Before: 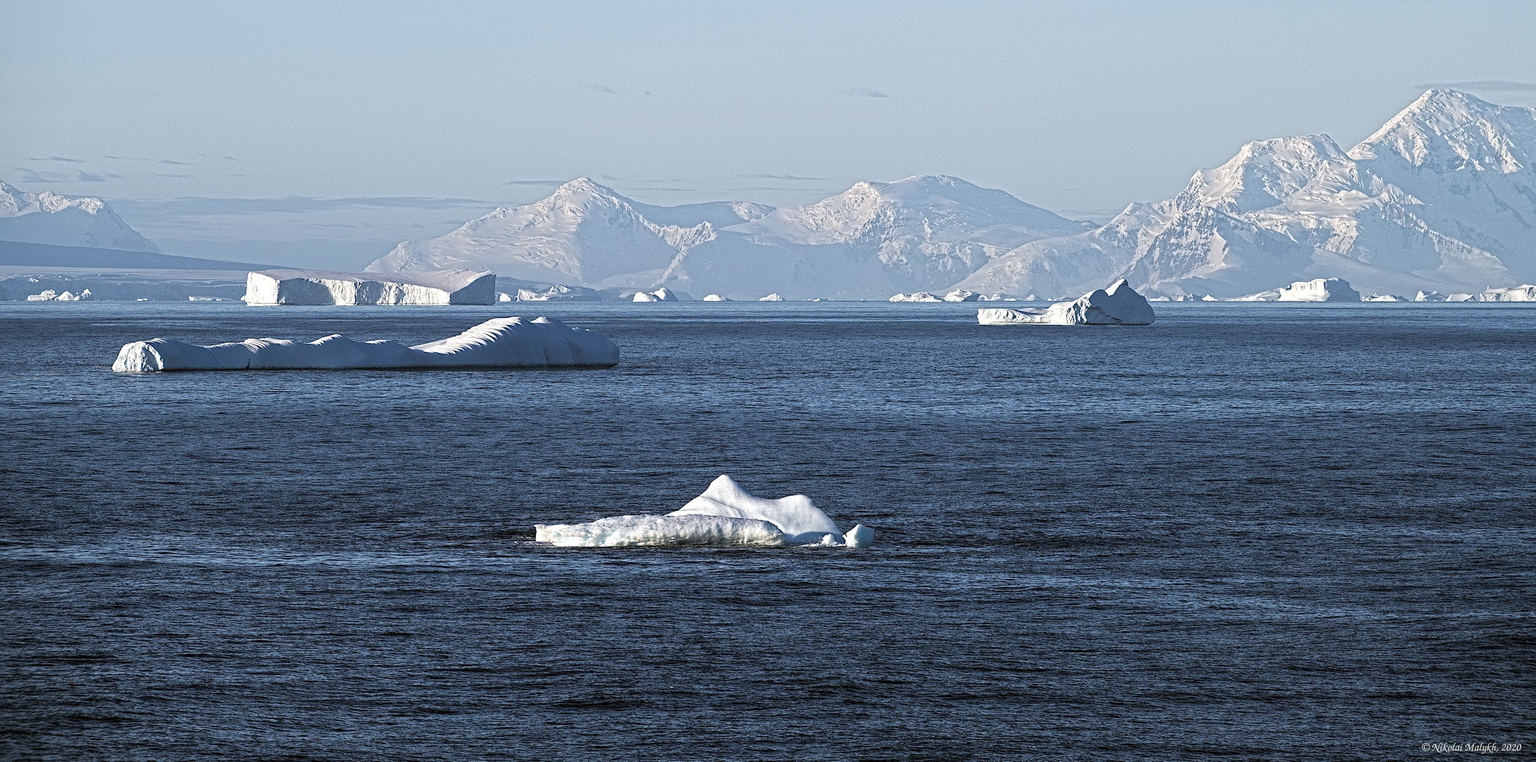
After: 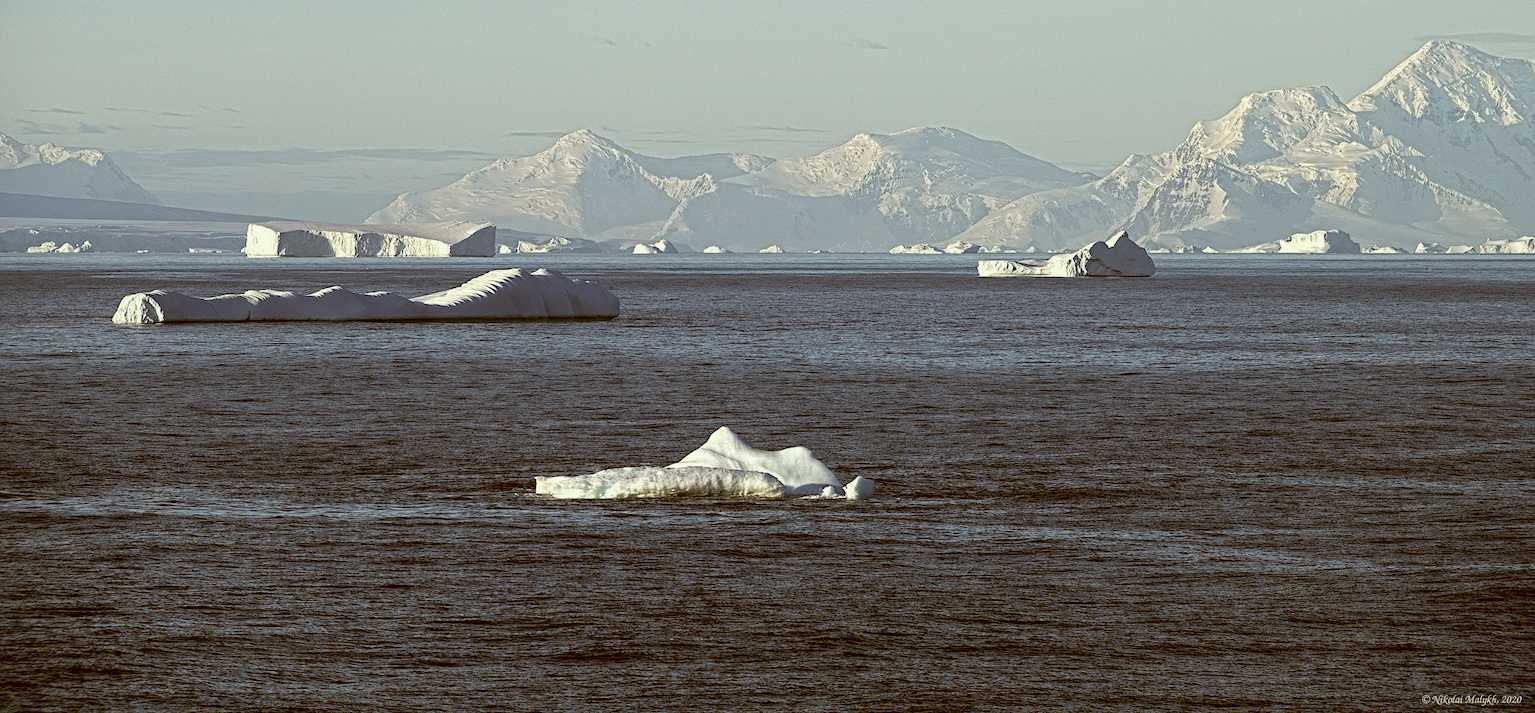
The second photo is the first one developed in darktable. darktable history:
crop and rotate: top 6.439%
color correction: highlights a* -5.19, highlights b* 9.8, shadows a* 9.37, shadows b* 24.78
color balance rgb: global offset › luminance -0.466%, perceptual saturation grading › global saturation 16.862%, perceptual brilliance grading › global brilliance 1.755%, perceptual brilliance grading › highlights -3.786%
